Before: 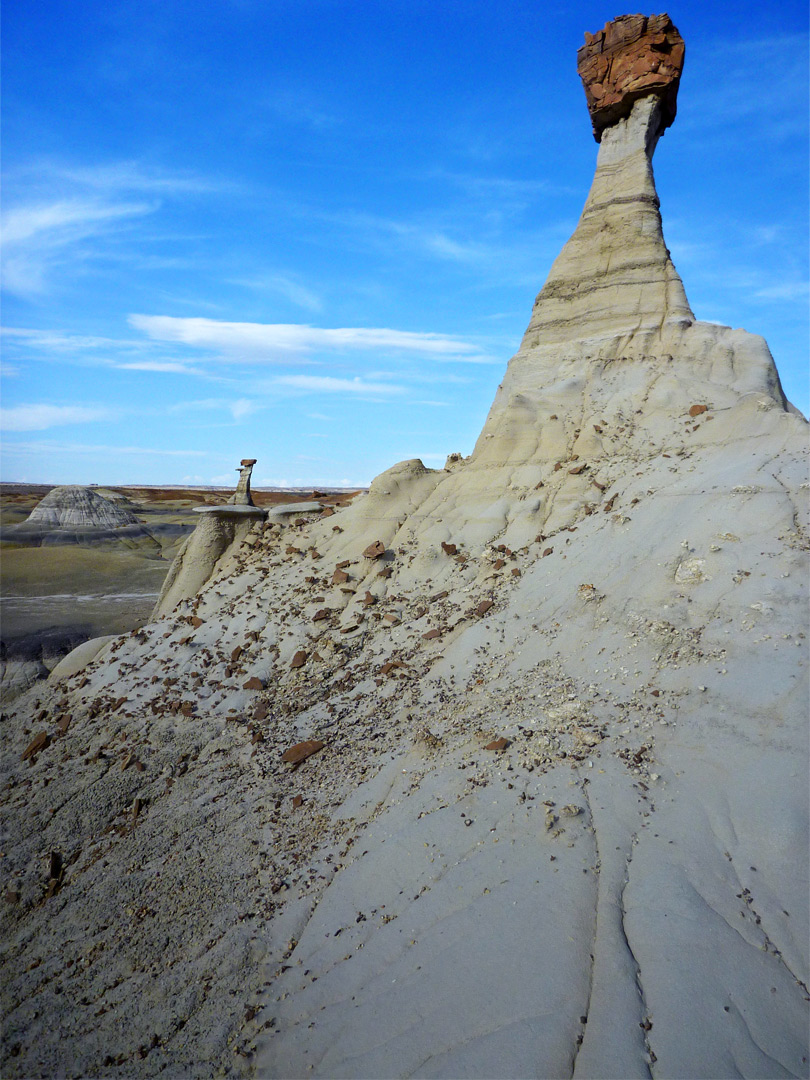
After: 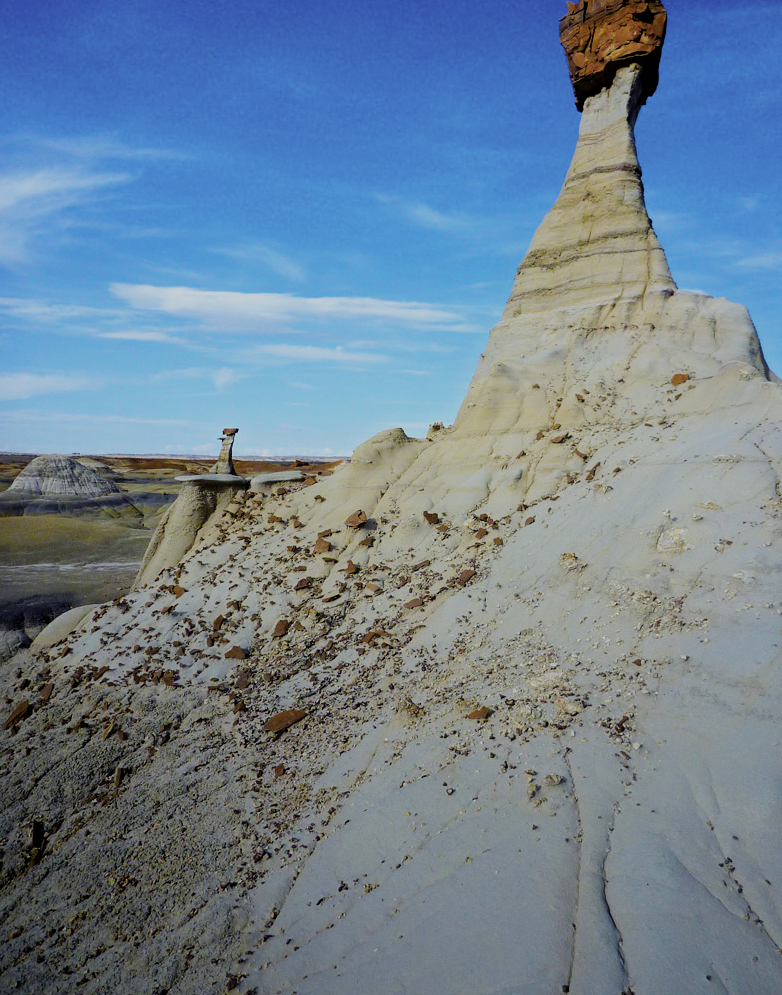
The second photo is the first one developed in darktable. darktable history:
filmic rgb: black relative exposure -7.65 EV, white relative exposure 4.56 EV, hardness 3.61
crop: left 2.247%, top 2.93%, right 1.143%, bottom 4.856%
color balance rgb: linear chroma grading › shadows -29.516%, linear chroma grading › global chroma 35.334%, perceptual saturation grading › global saturation 20%, perceptual saturation grading › highlights -14.368%, perceptual saturation grading › shadows 49.841%
contrast brightness saturation: contrast 0.064, brightness -0.005, saturation -0.239
